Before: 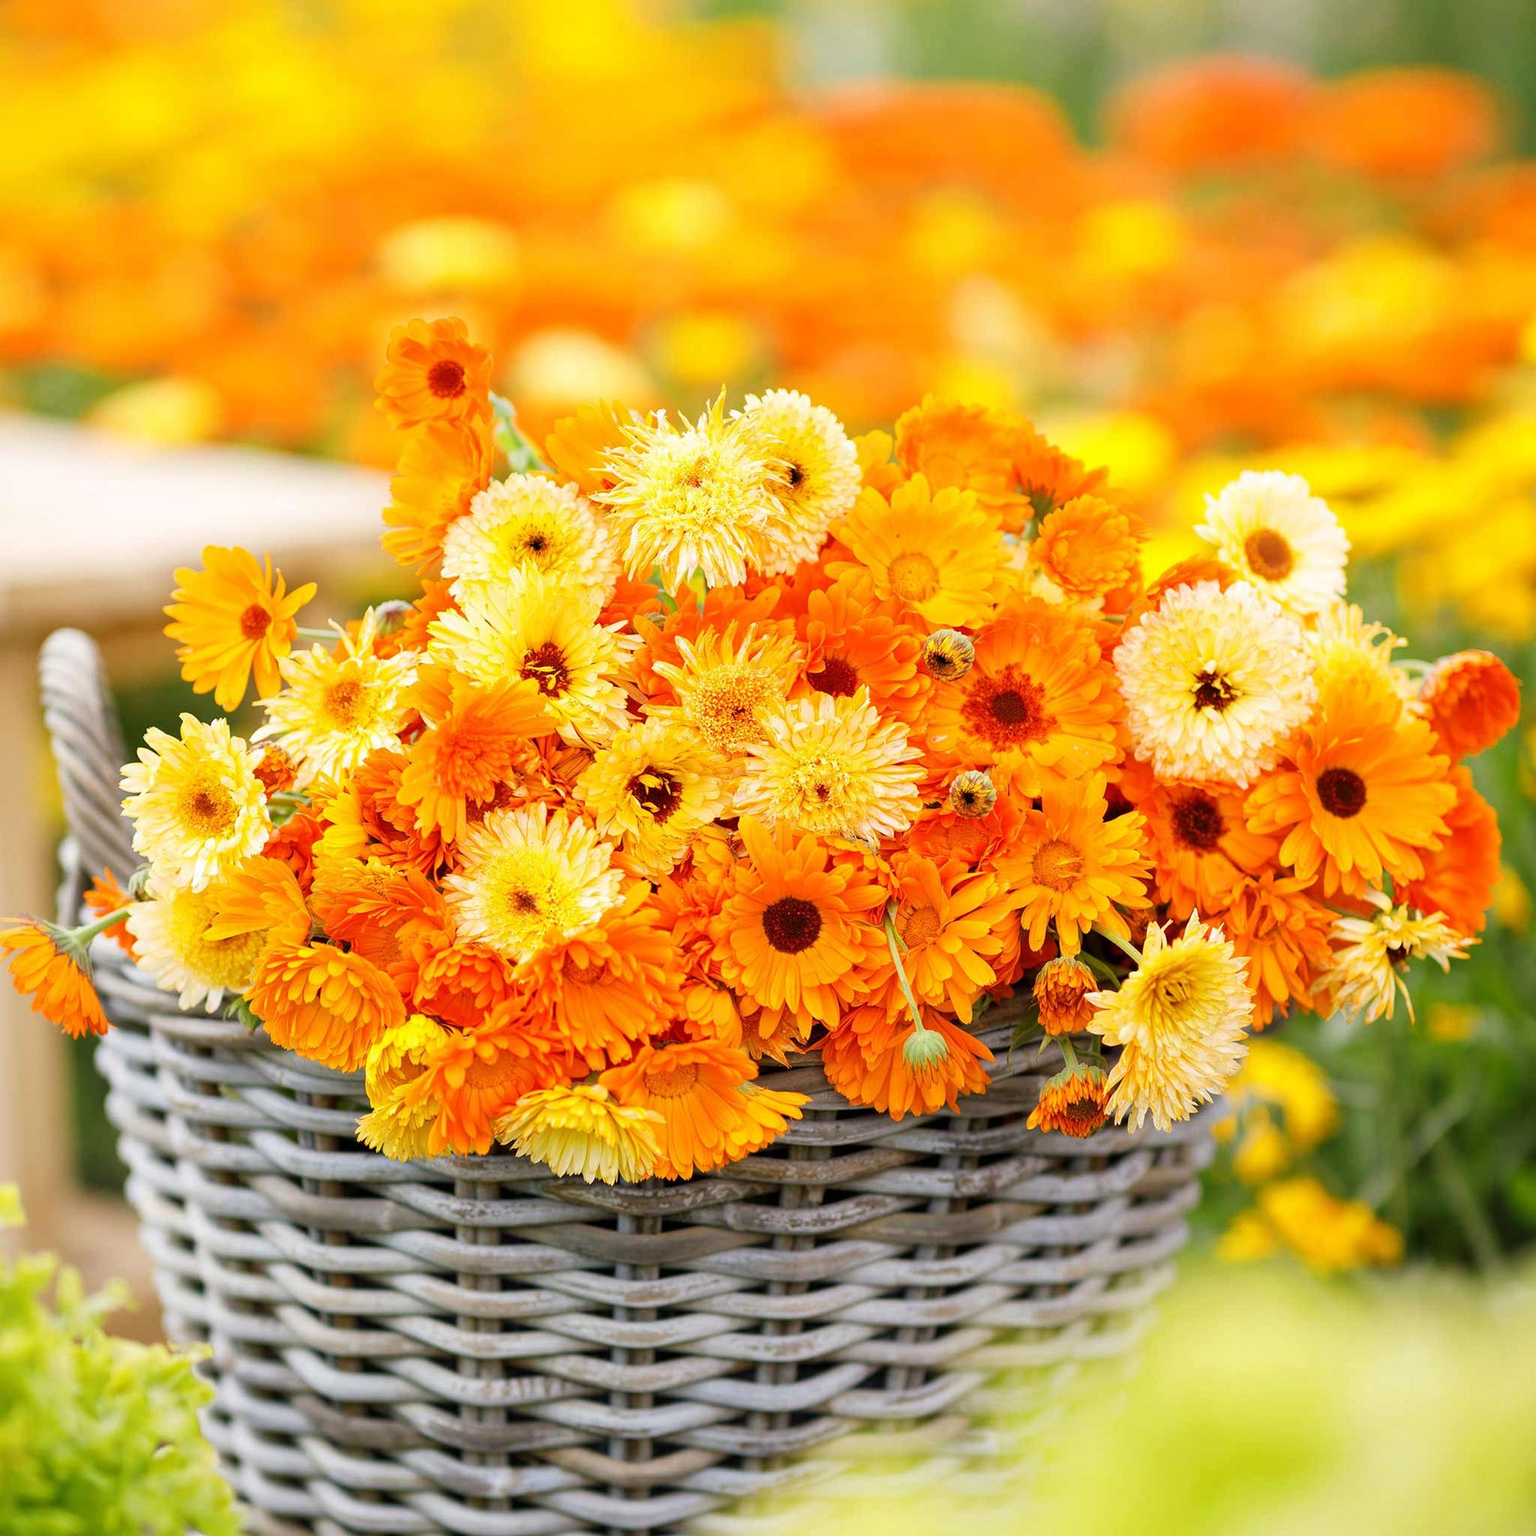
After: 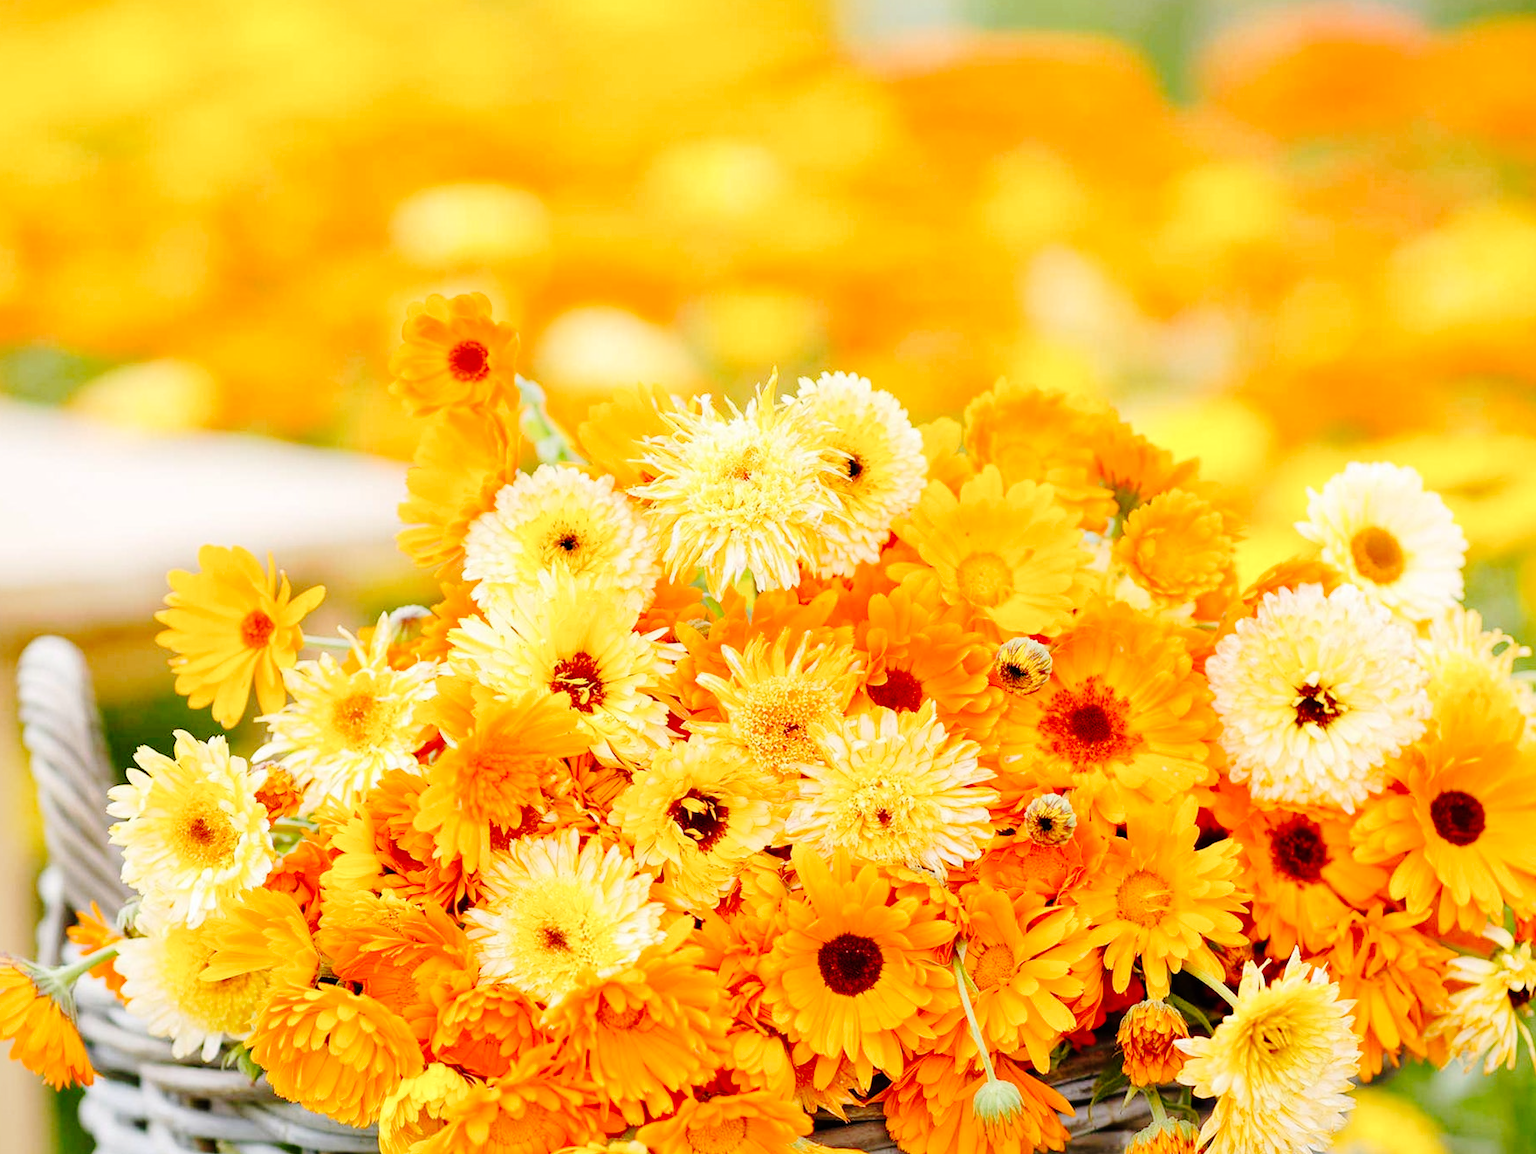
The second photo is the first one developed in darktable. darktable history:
crop: left 1.509%, top 3.452%, right 7.696%, bottom 28.452%
tone curve: curves: ch0 [(0, 0) (0.003, 0.001) (0.011, 0.006) (0.025, 0.012) (0.044, 0.018) (0.069, 0.025) (0.1, 0.045) (0.136, 0.074) (0.177, 0.124) (0.224, 0.196) (0.277, 0.289) (0.335, 0.396) (0.399, 0.495) (0.468, 0.585) (0.543, 0.663) (0.623, 0.728) (0.709, 0.808) (0.801, 0.87) (0.898, 0.932) (1, 1)], preserve colors none
